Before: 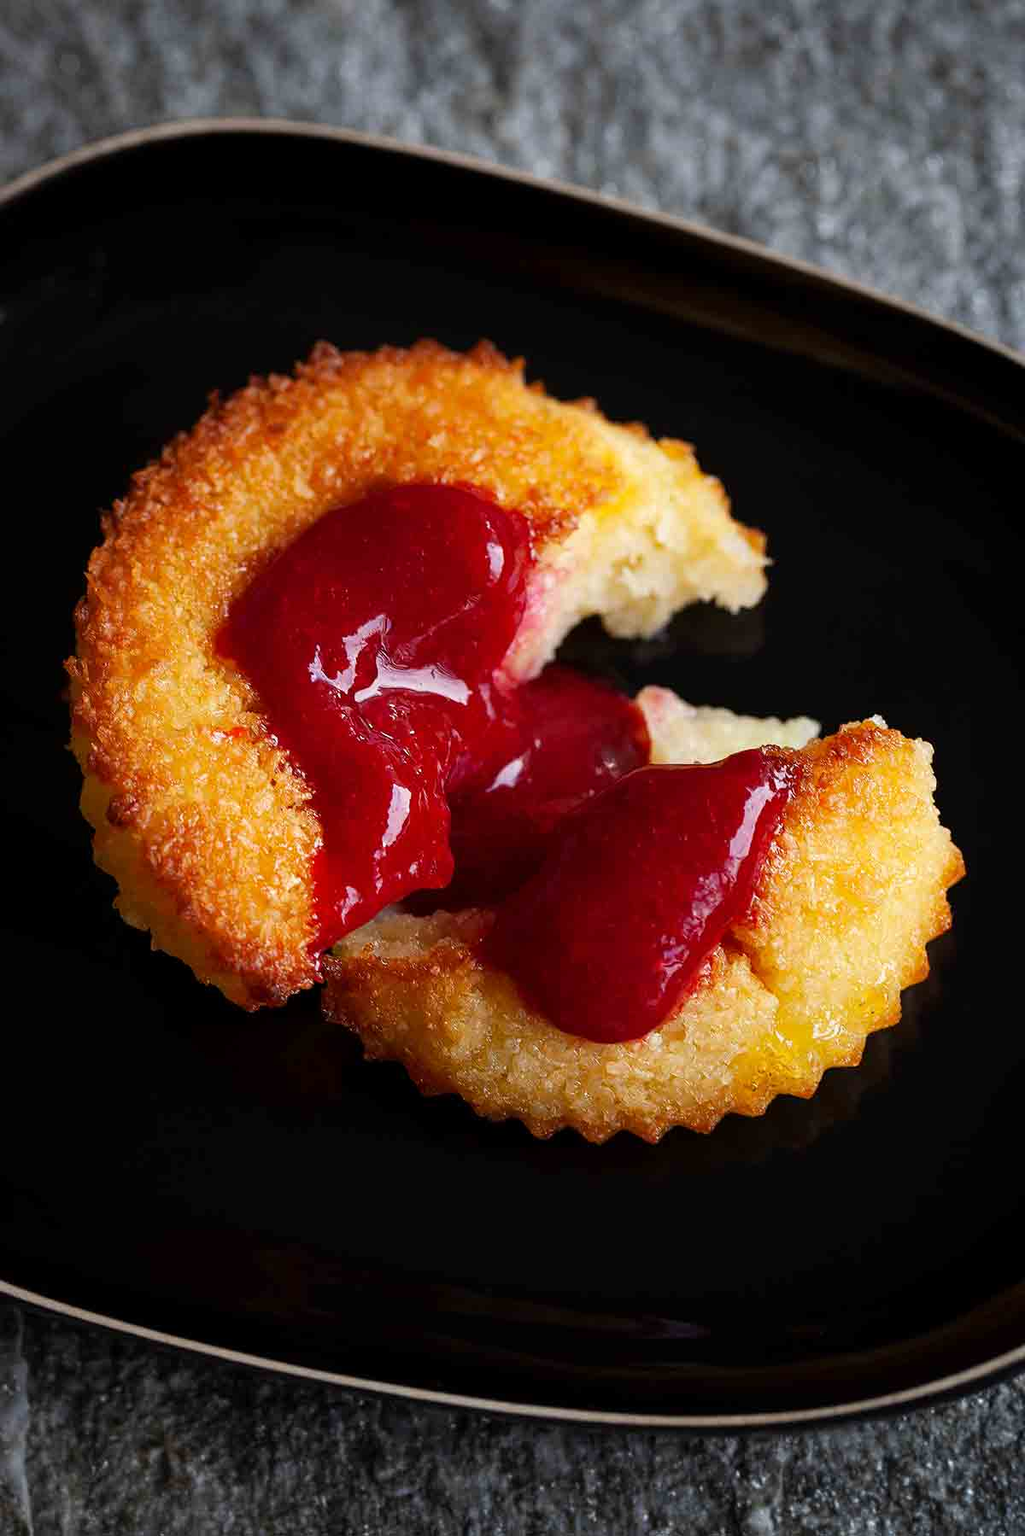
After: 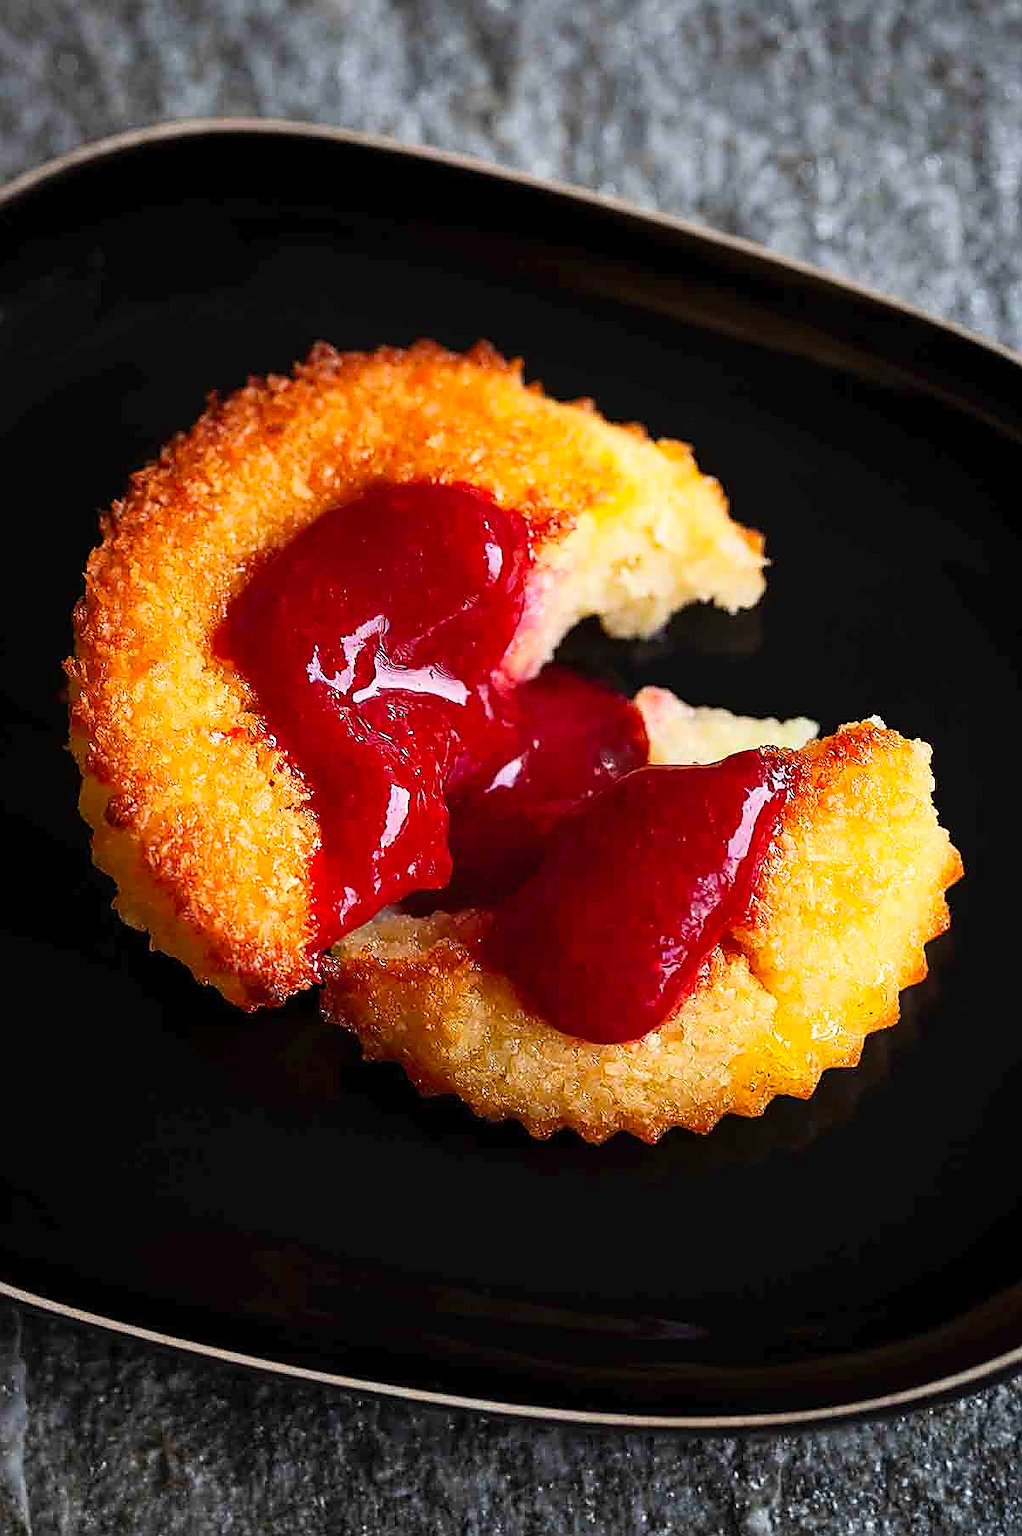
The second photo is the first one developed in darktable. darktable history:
sharpen: radius 1.425, amount 1.253, threshold 0.749
crop and rotate: left 0.189%, bottom 0.003%
contrast brightness saturation: contrast 0.197, brightness 0.159, saturation 0.217
